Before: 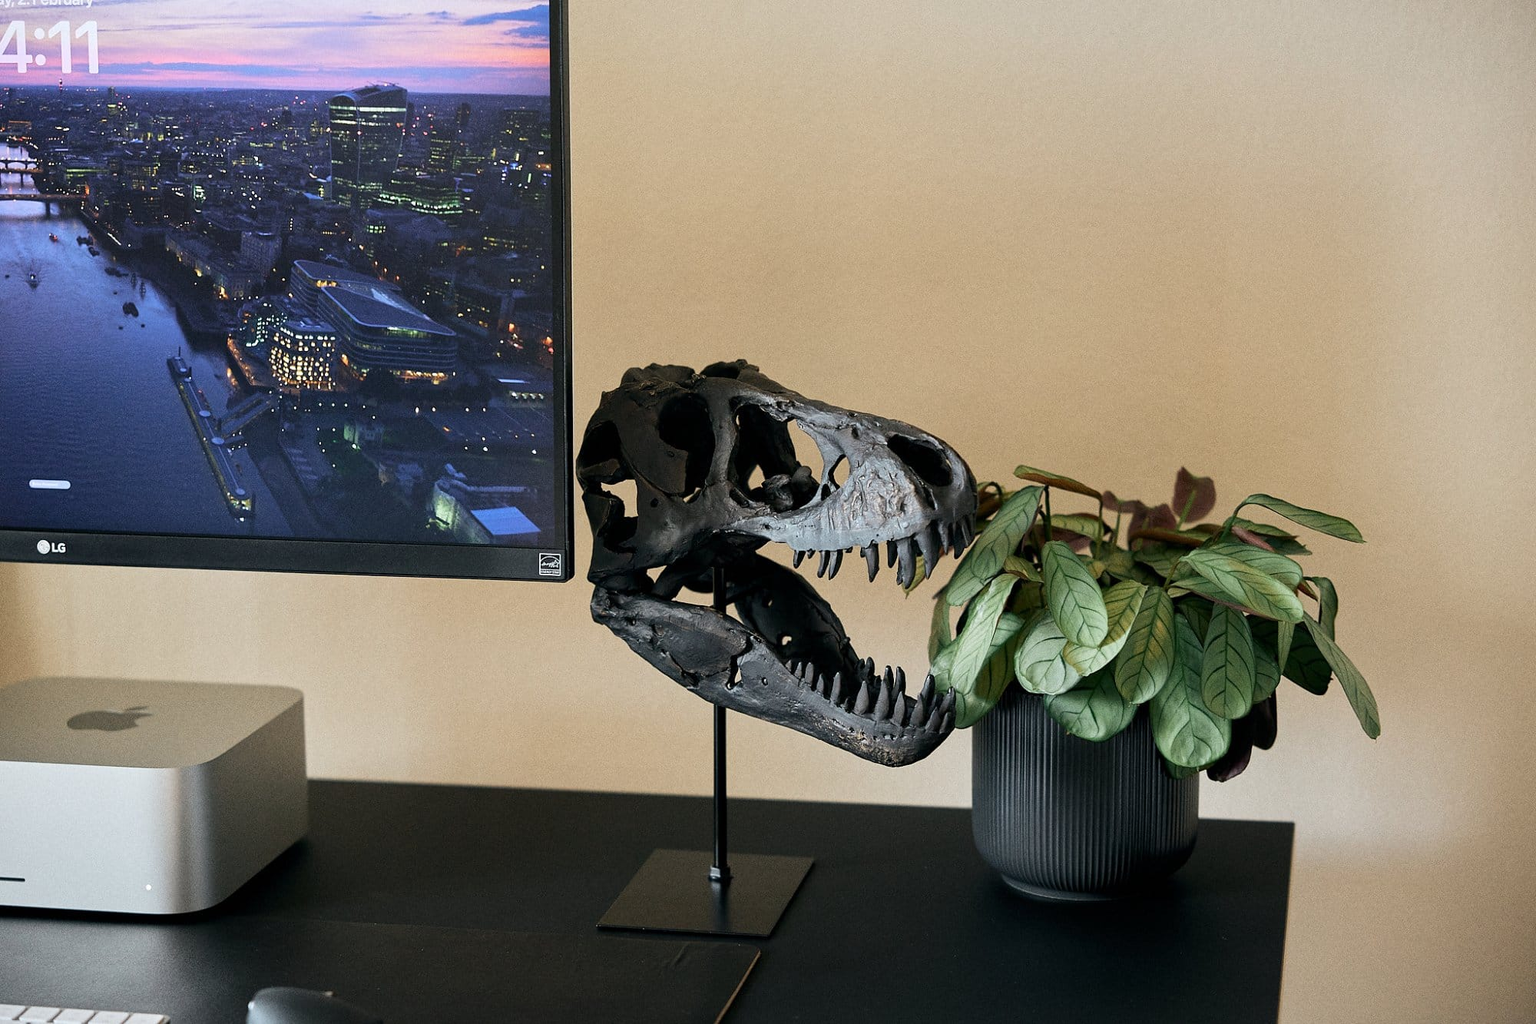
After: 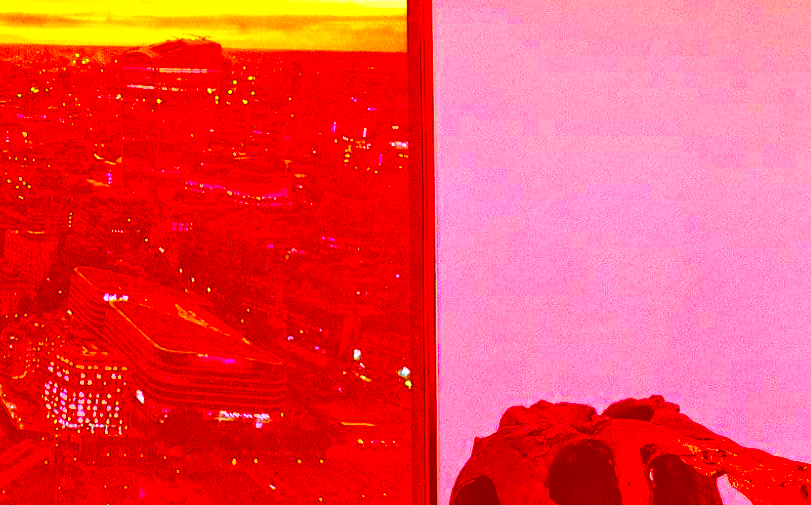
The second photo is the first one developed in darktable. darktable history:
crop: left 15.452%, top 5.459%, right 43.956%, bottom 56.62%
color correction: highlights a* -39.68, highlights b* -40, shadows a* -40, shadows b* -40, saturation -3
exposure: black level correction 0, exposure 1.45 EV, compensate exposure bias true, compensate highlight preservation false
local contrast: detail 130%
color calibration: output R [1.003, 0.027, -0.041, 0], output G [-0.018, 1.043, -0.038, 0], output B [0.071, -0.086, 1.017, 0], illuminant as shot in camera, x 0.359, y 0.362, temperature 4570.54 K
levels: mode automatic, gray 50.8%
